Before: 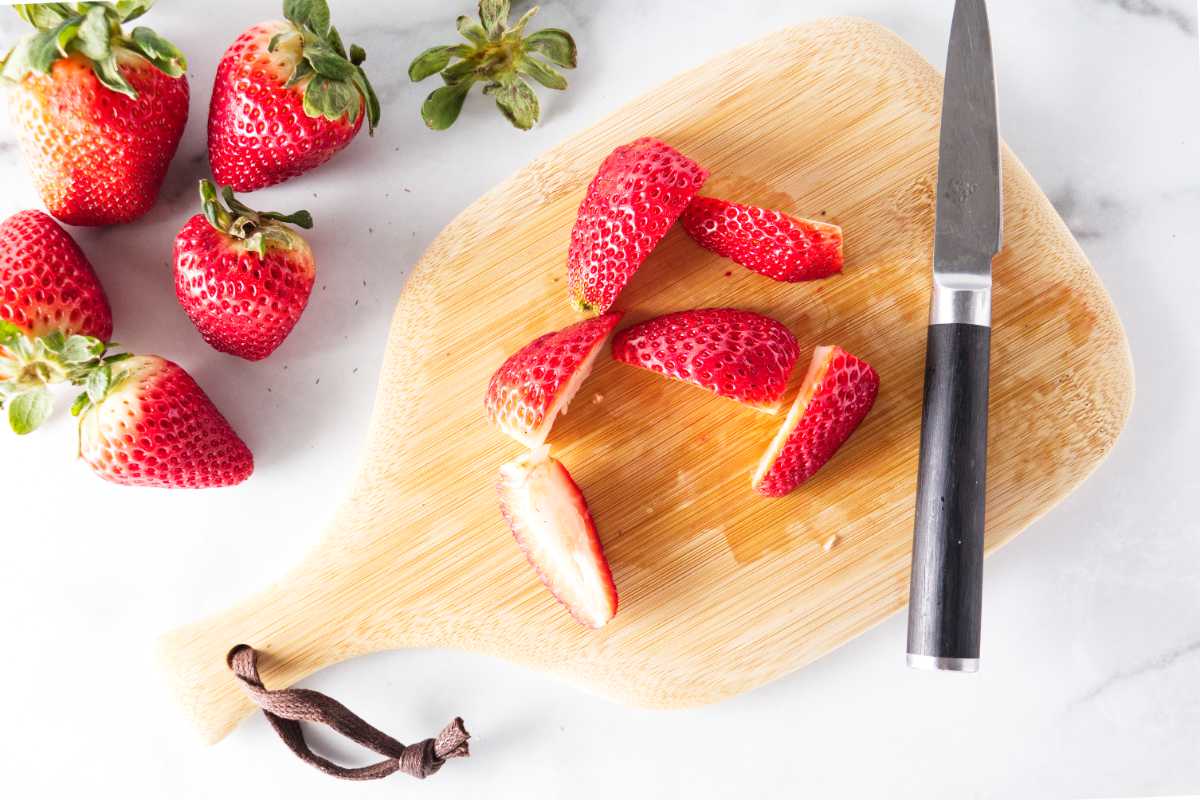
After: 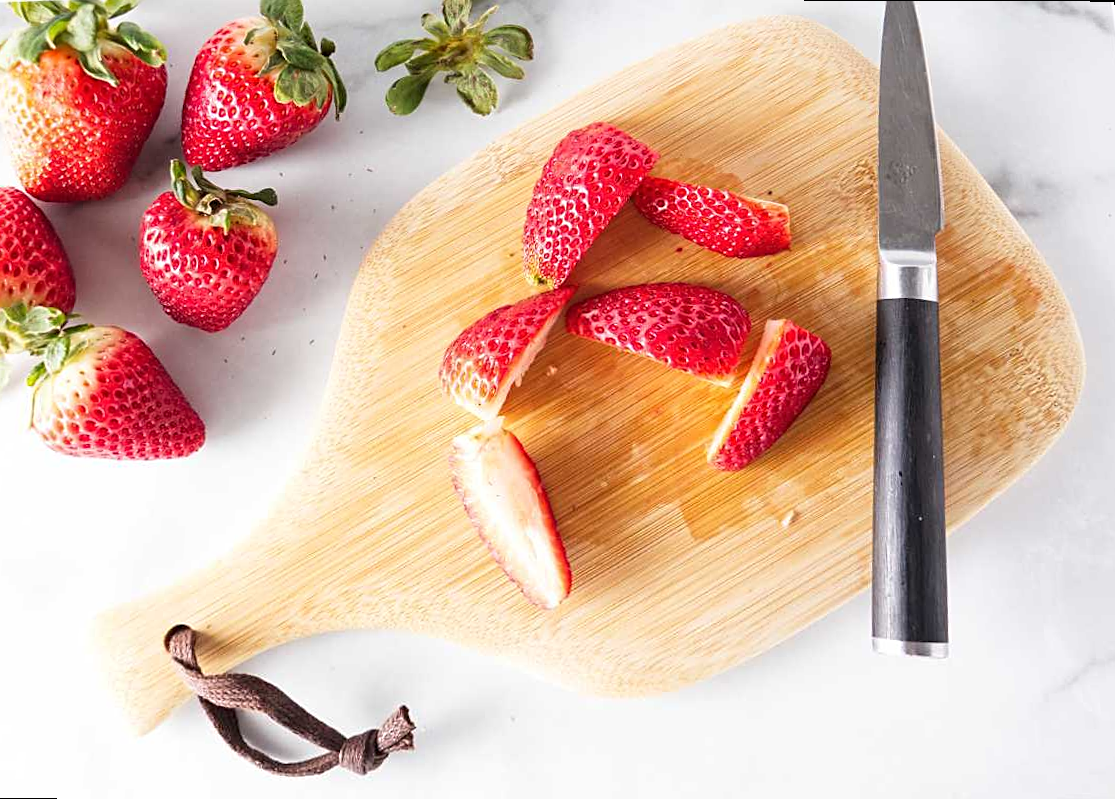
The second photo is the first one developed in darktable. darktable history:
sharpen: on, module defaults
rotate and perspective: rotation 0.215°, lens shift (vertical) -0.139, crop left 0.069, crop right 0.939, crop top 0.002, crop bottom 0.996
